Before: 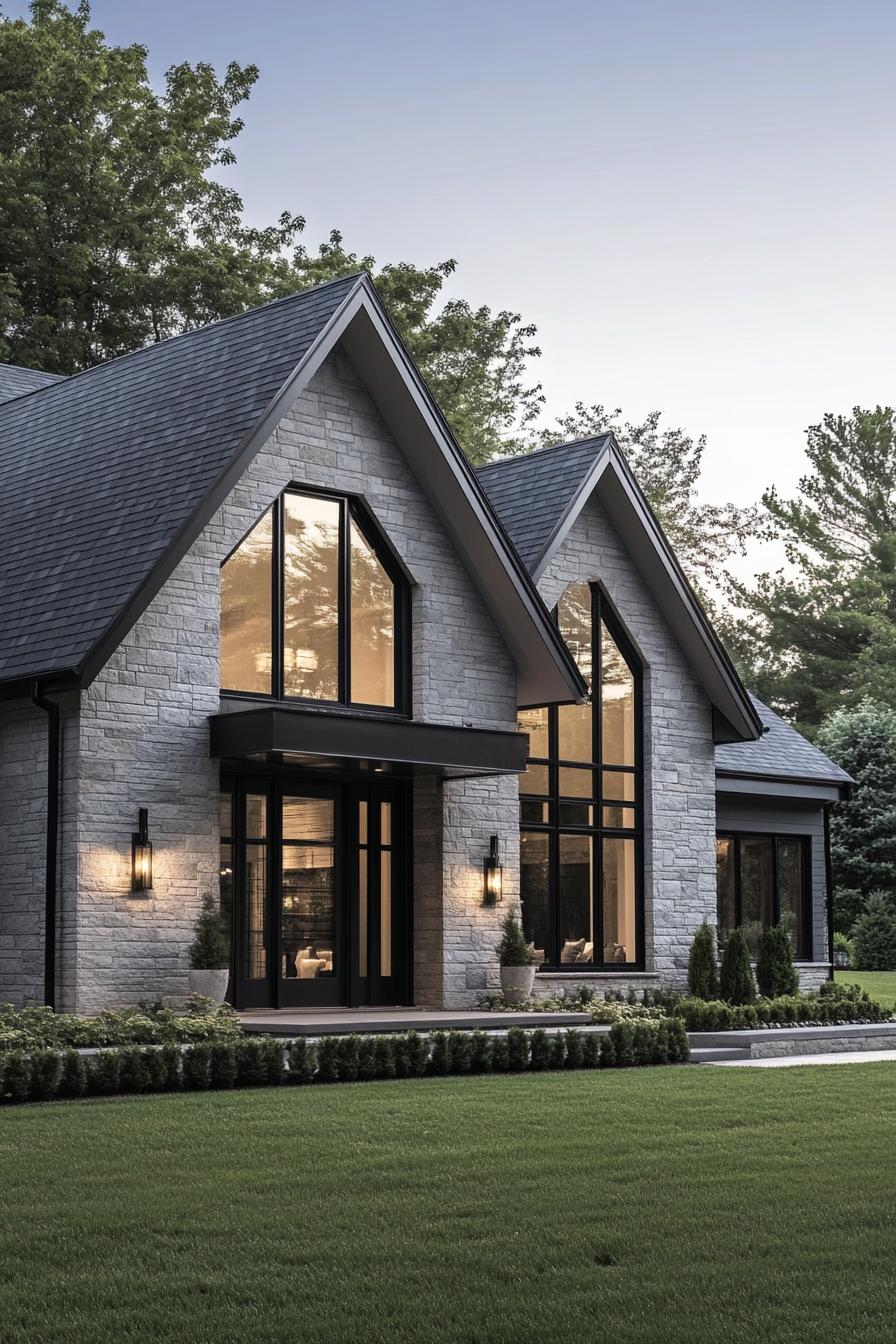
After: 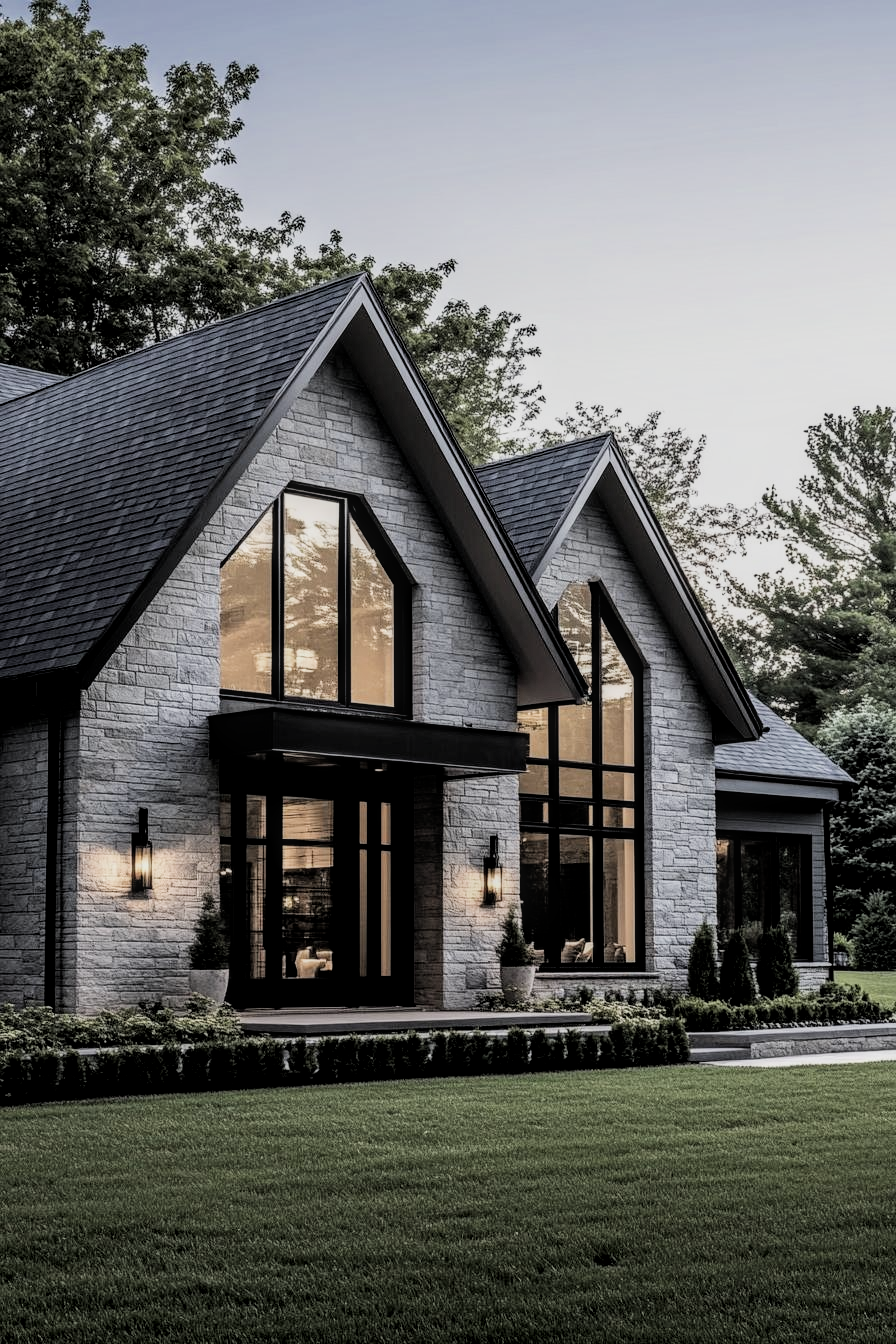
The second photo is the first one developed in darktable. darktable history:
local contrast: on, module defaults
filmic rgb: black relative exposure -5.09 EV, white relative exposure 3.95 EV, hardness 2.89, contrast 1.296, highlights saturation mix -9.96%
color correction: highlights b* 0.031, saturation 0.797
